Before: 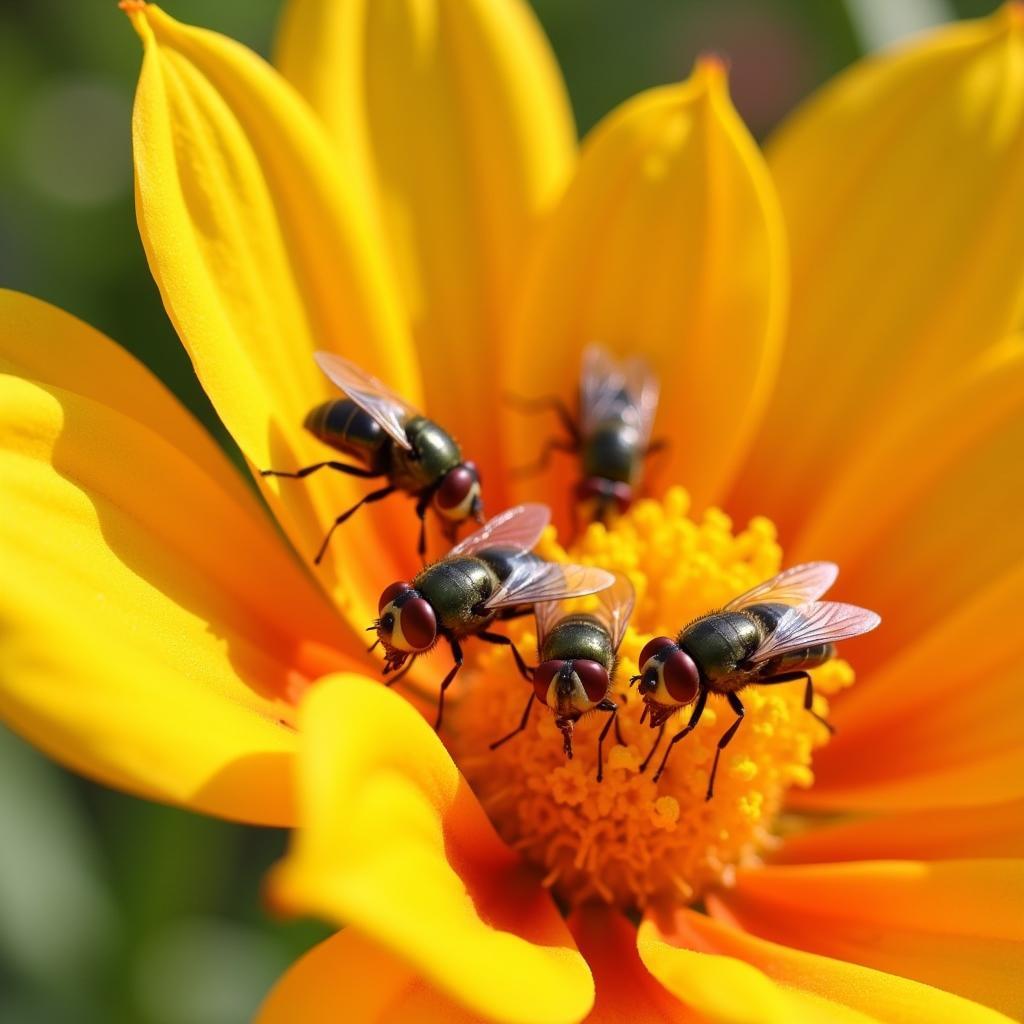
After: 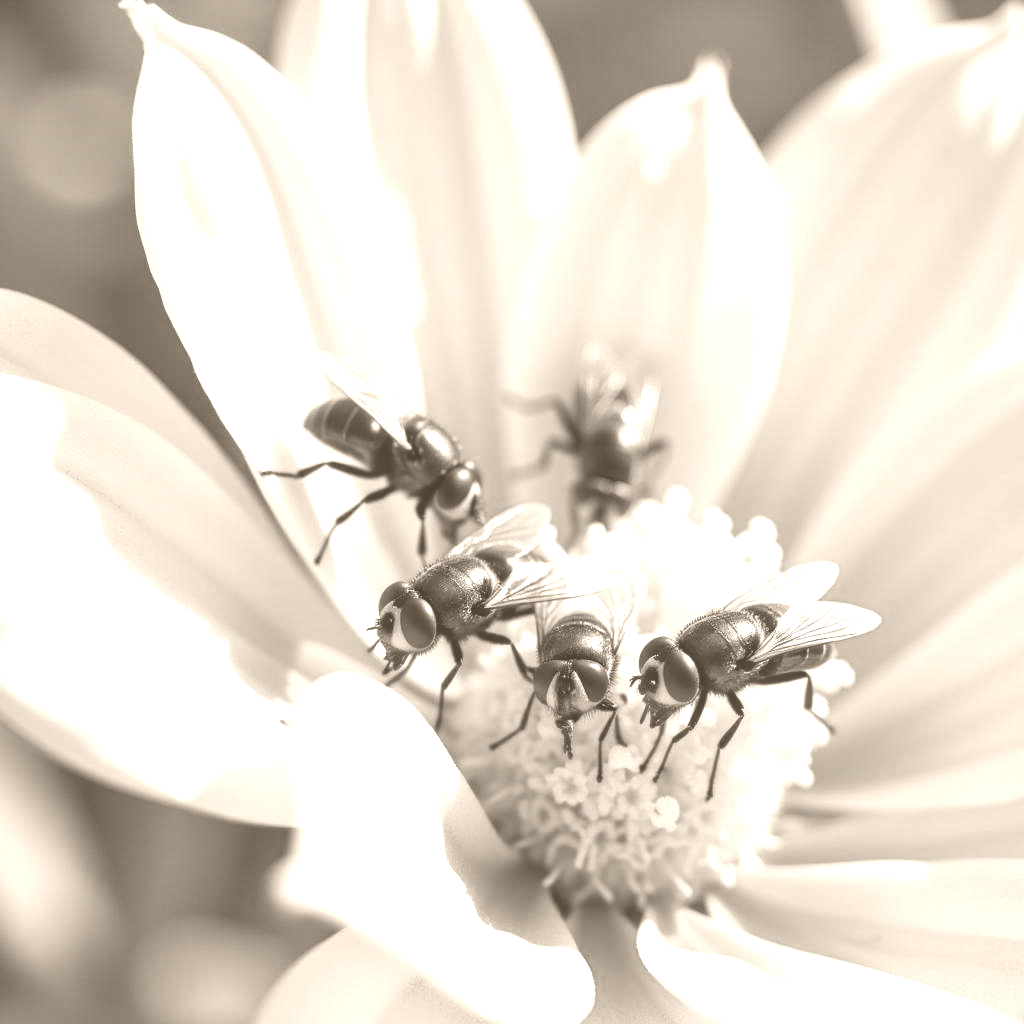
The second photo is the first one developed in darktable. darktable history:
tone equalizer: -8 EV -0.417 EV, -7 EV -0.389 EV, -6 EV -0.333 EV, -5 EV -0.222 EV, -3 EV 0.222 EV, -2 EV 0.333 EV, -1 EV 0.389 EV, +0 EV 0.417 EV, edges refinement/feathering 500, mask exposure compensation -1.57 EV, preserve details no
local contrast: on, module defaults
colorize: hue 34.49°, saturation 35.33%, source mix 100%, version 1
